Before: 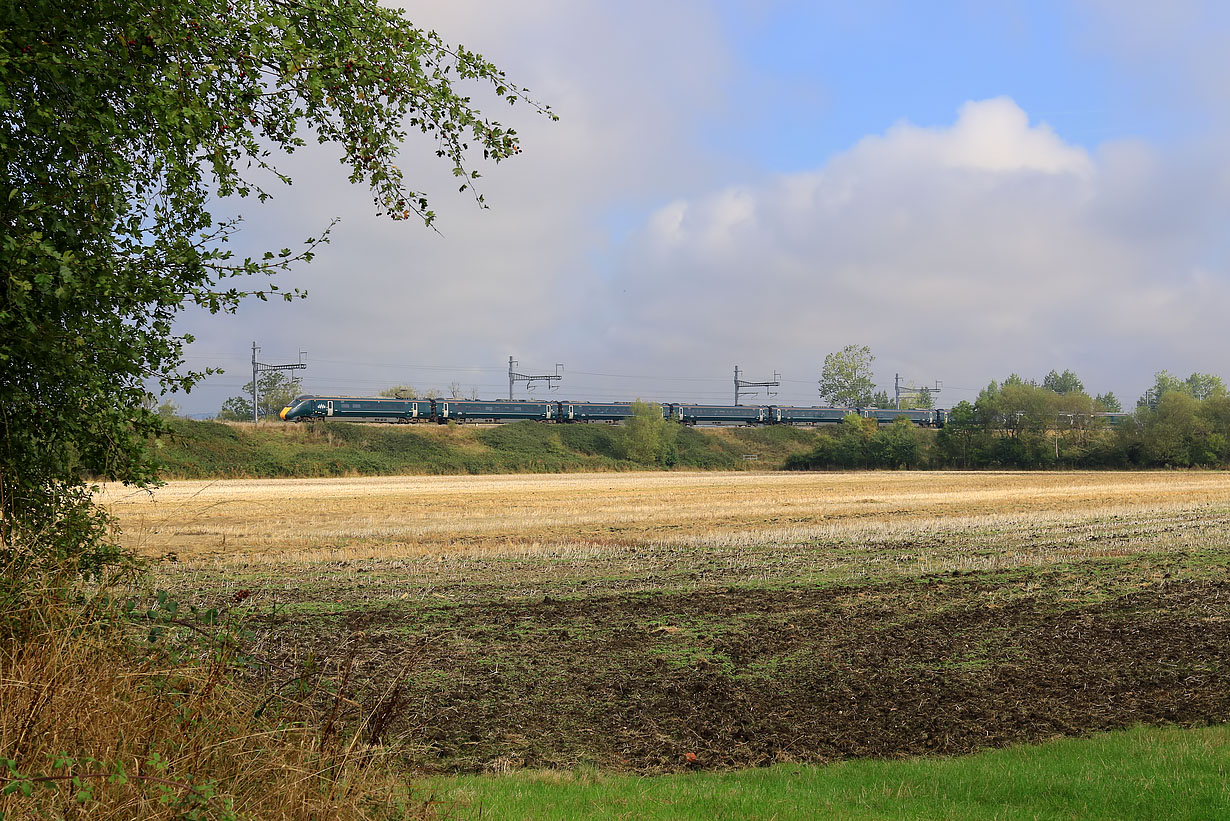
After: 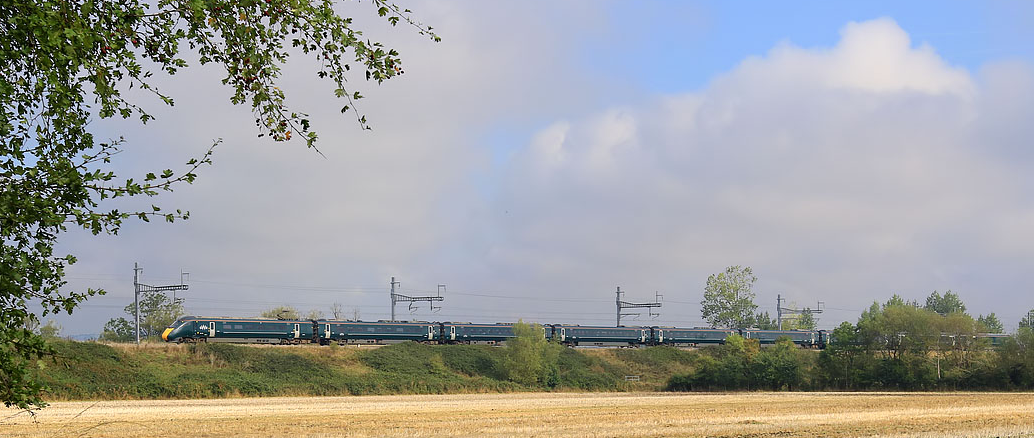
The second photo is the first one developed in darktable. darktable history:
tone equalizer: on, module defaults
crop and rotate: left 9.67%, top 9.67%, right 6.205%, bottom 36.958%
